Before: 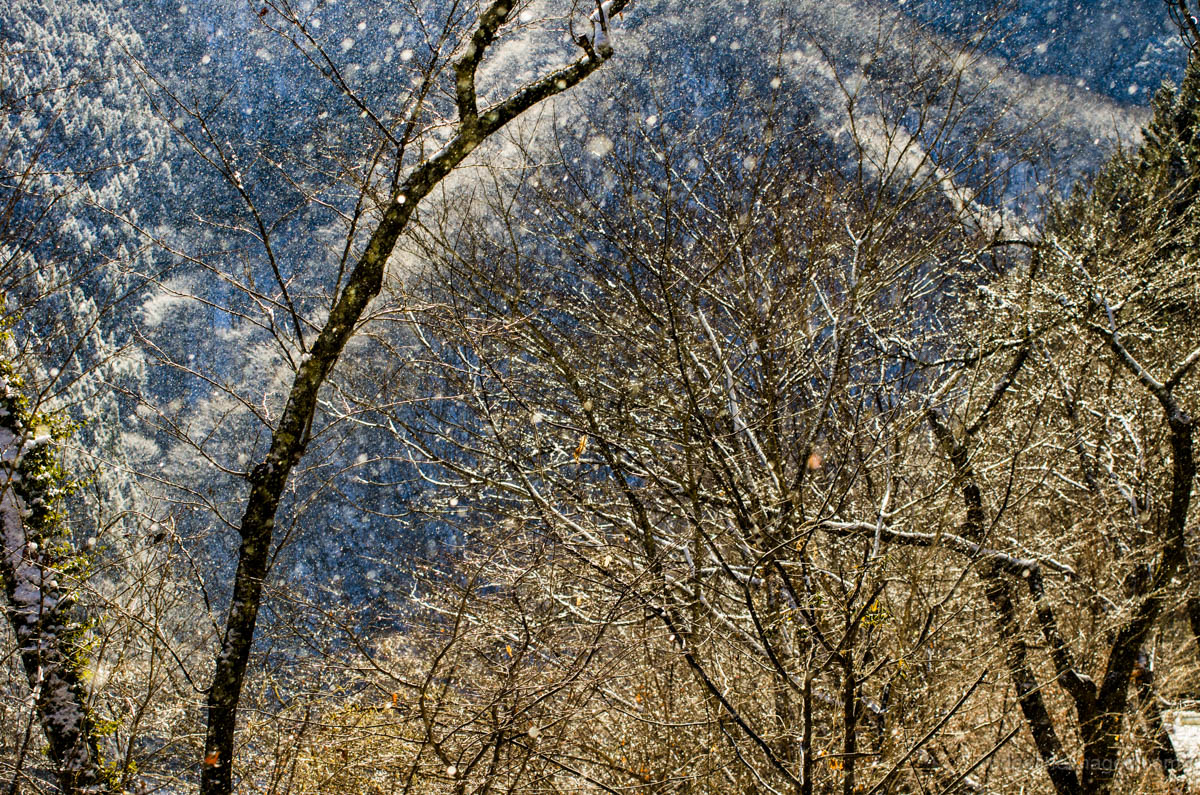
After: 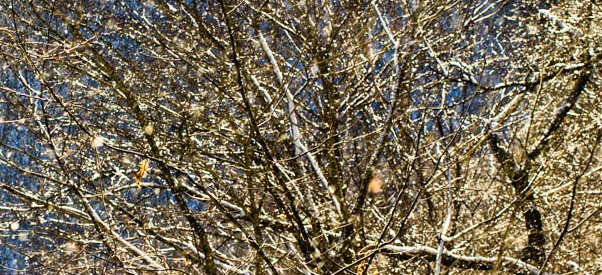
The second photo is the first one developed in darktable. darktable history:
contrast brightness saturation: contrast 0.2, brightness 0.15, saturation 0.14
crop: left 36.607%, top 34.735%, right 13.146%, bottom 30.611%
